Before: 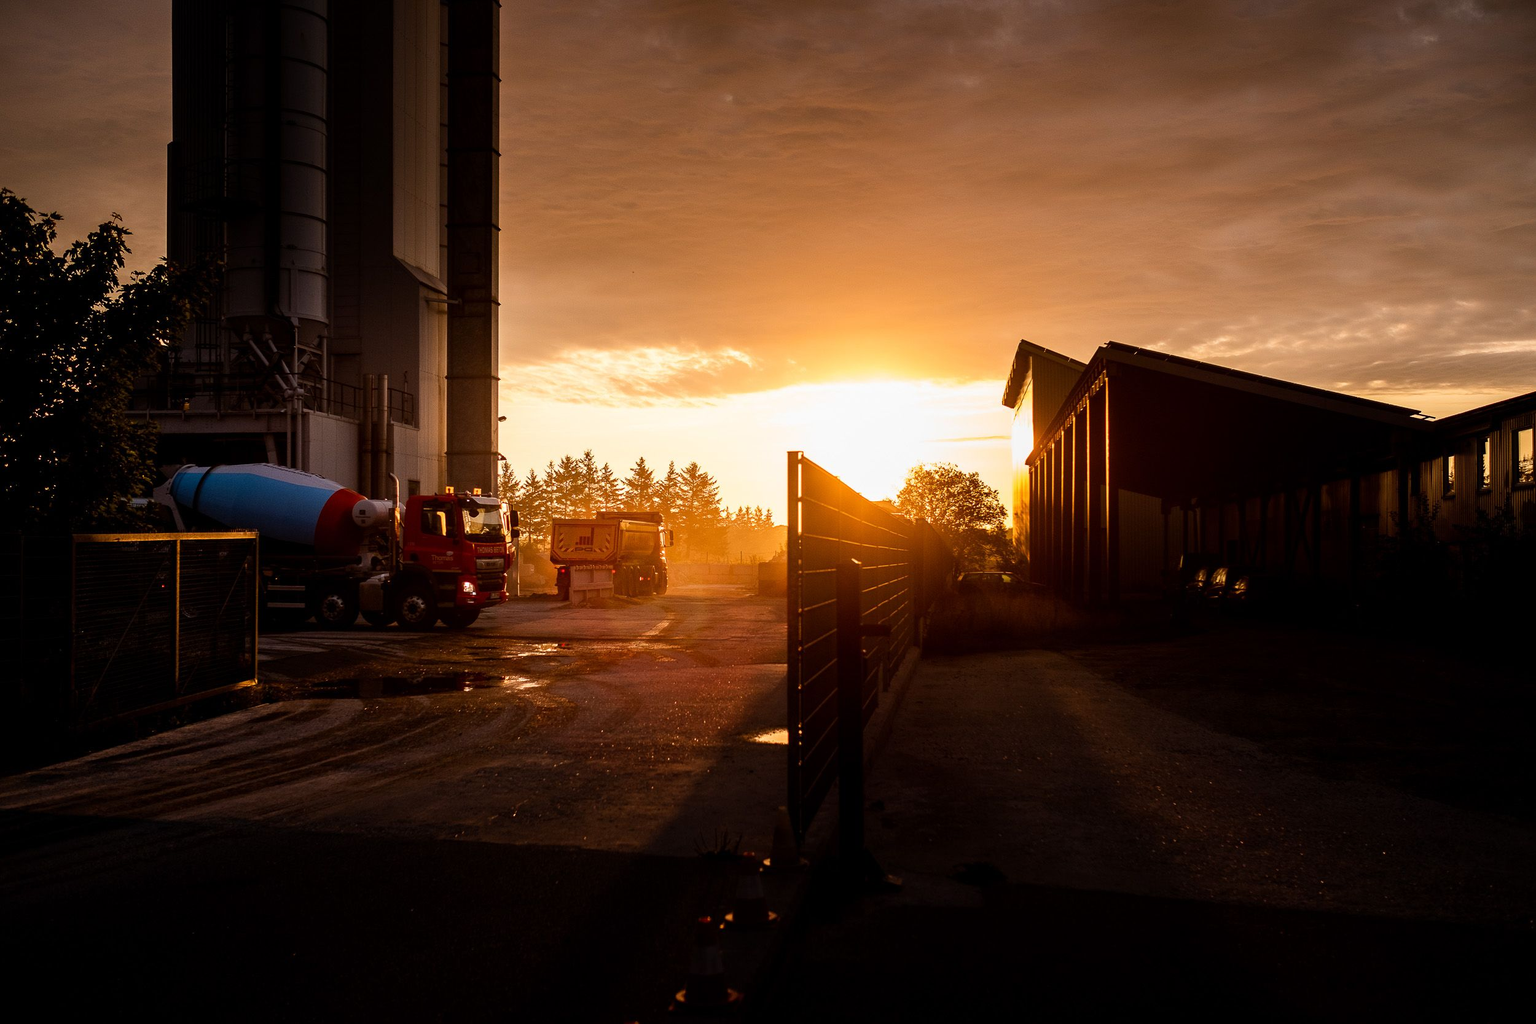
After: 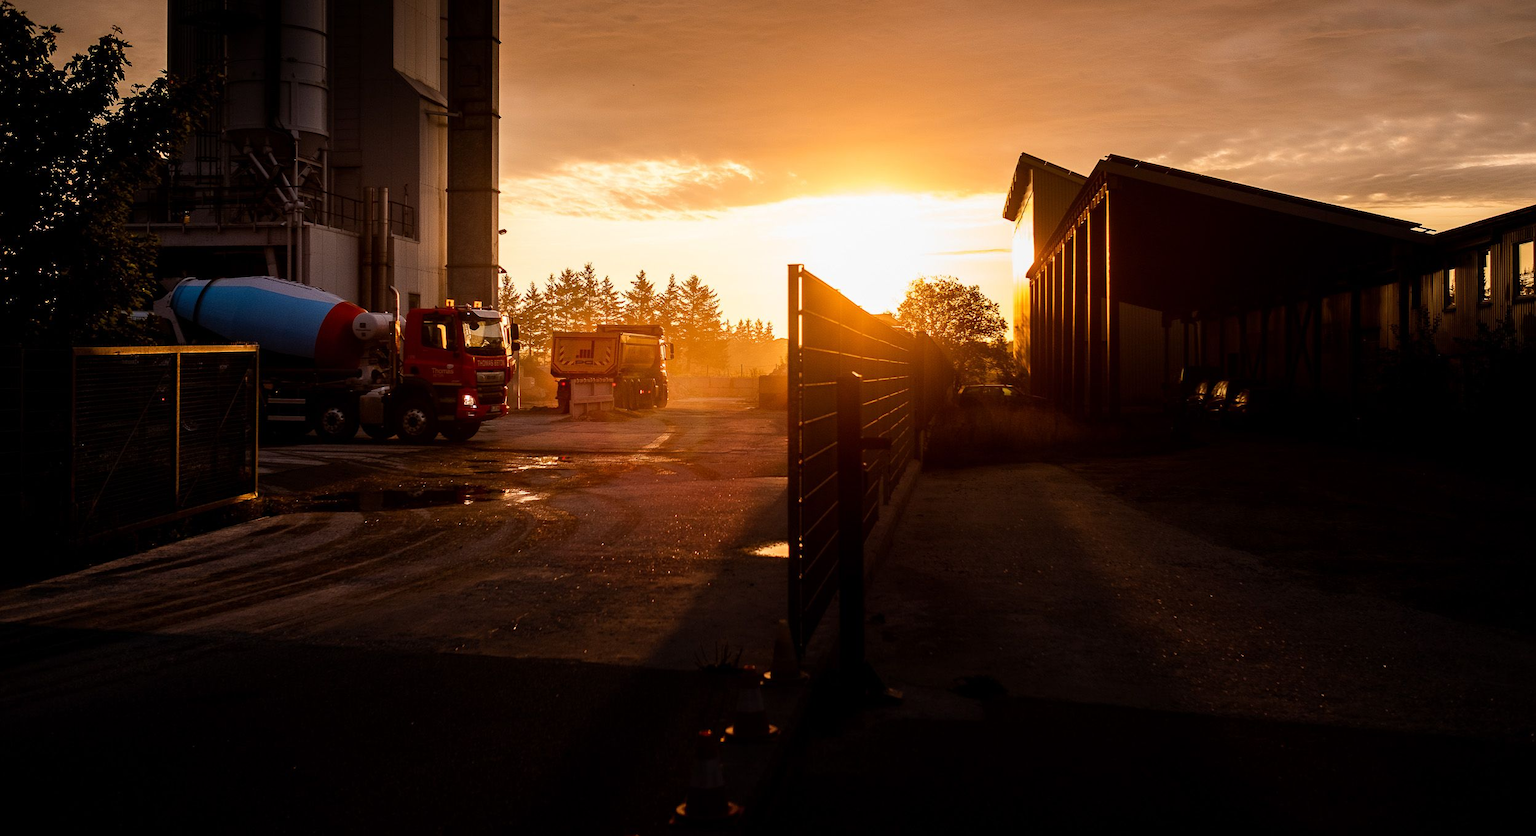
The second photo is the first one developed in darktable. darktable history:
crop and rotate: top 18.328%
